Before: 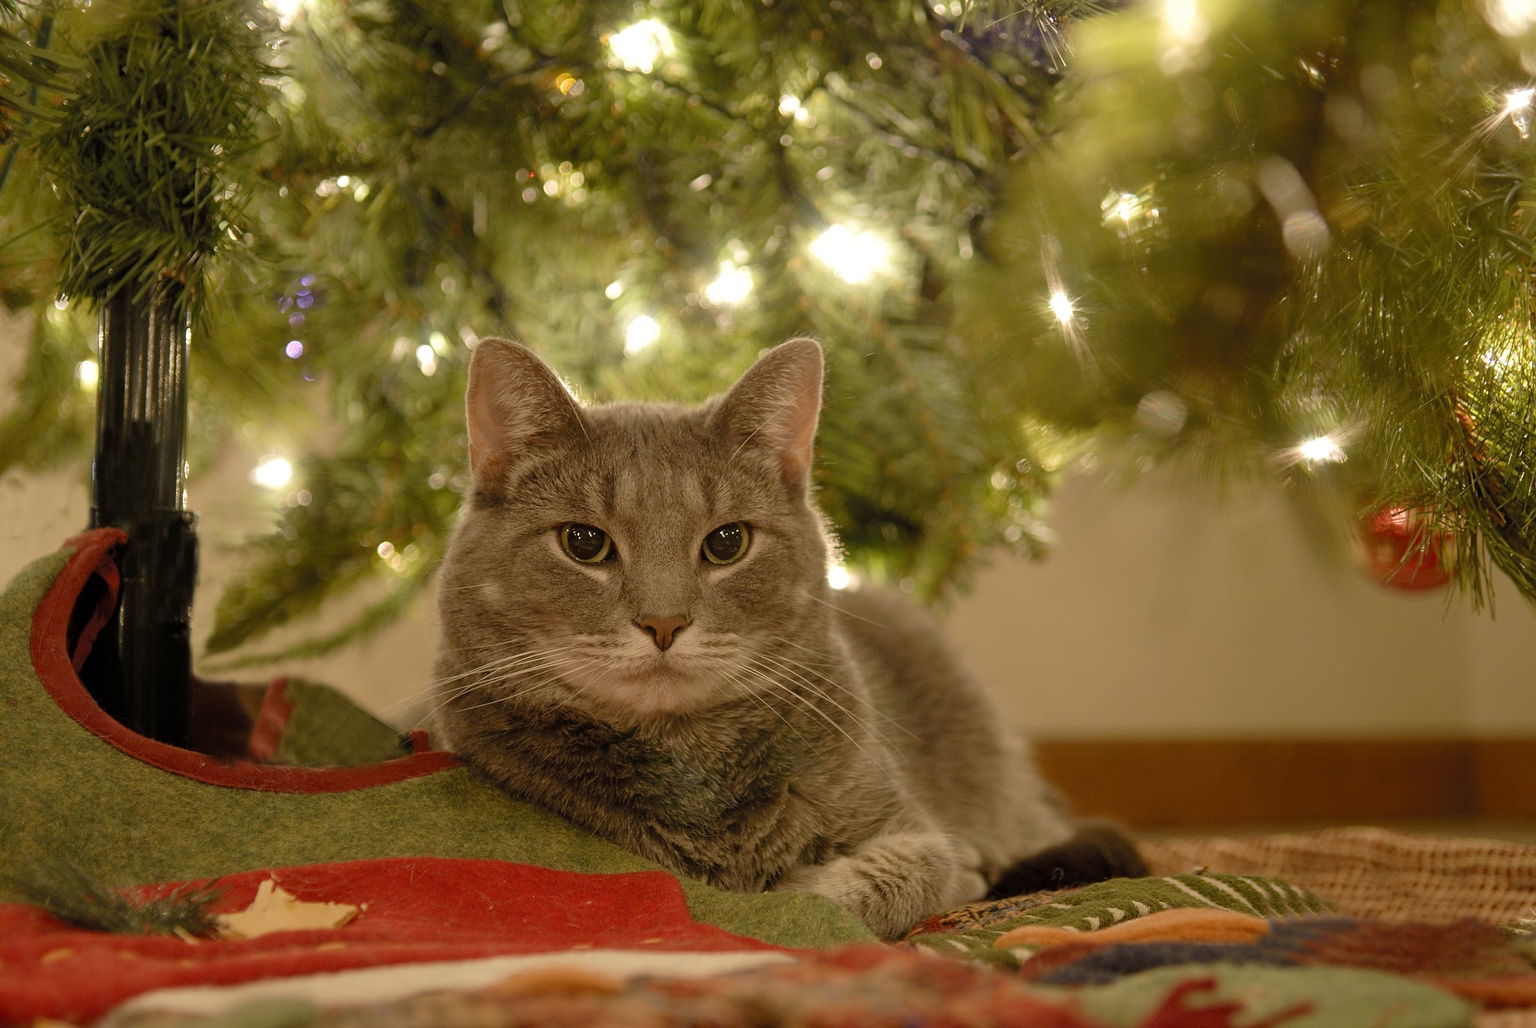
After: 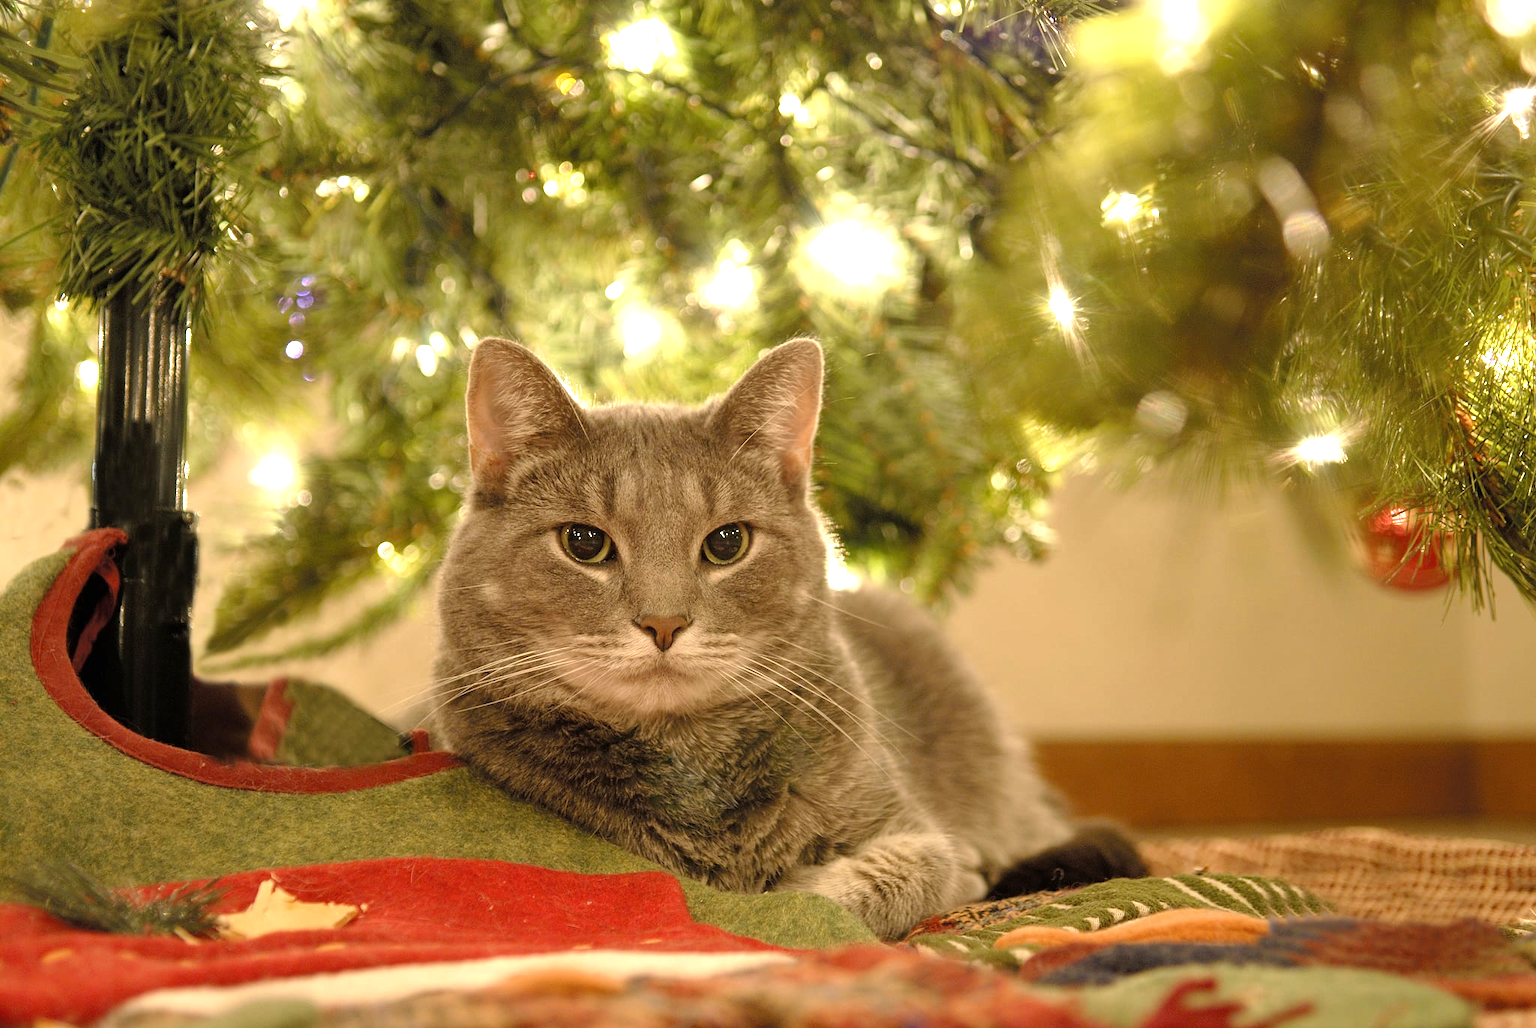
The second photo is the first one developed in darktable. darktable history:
shadows and highlights: shadows 49.25, highlights -41.39, soften with gaussian
tone equalizer: -8 EV -0.409 EV, -7 EV -0.427 EV, -6 EV -0.353 EV, -5 EV -0.242 EV, -3 EV 0.189 EV, -2 EV 0.31 EV, -1 EV 0.368 EV, +0 EV 0.409 EV
exposure: black level correction 0, exposure 0.692 EV, compensate exposure bias true, compensate highlight preservation false
